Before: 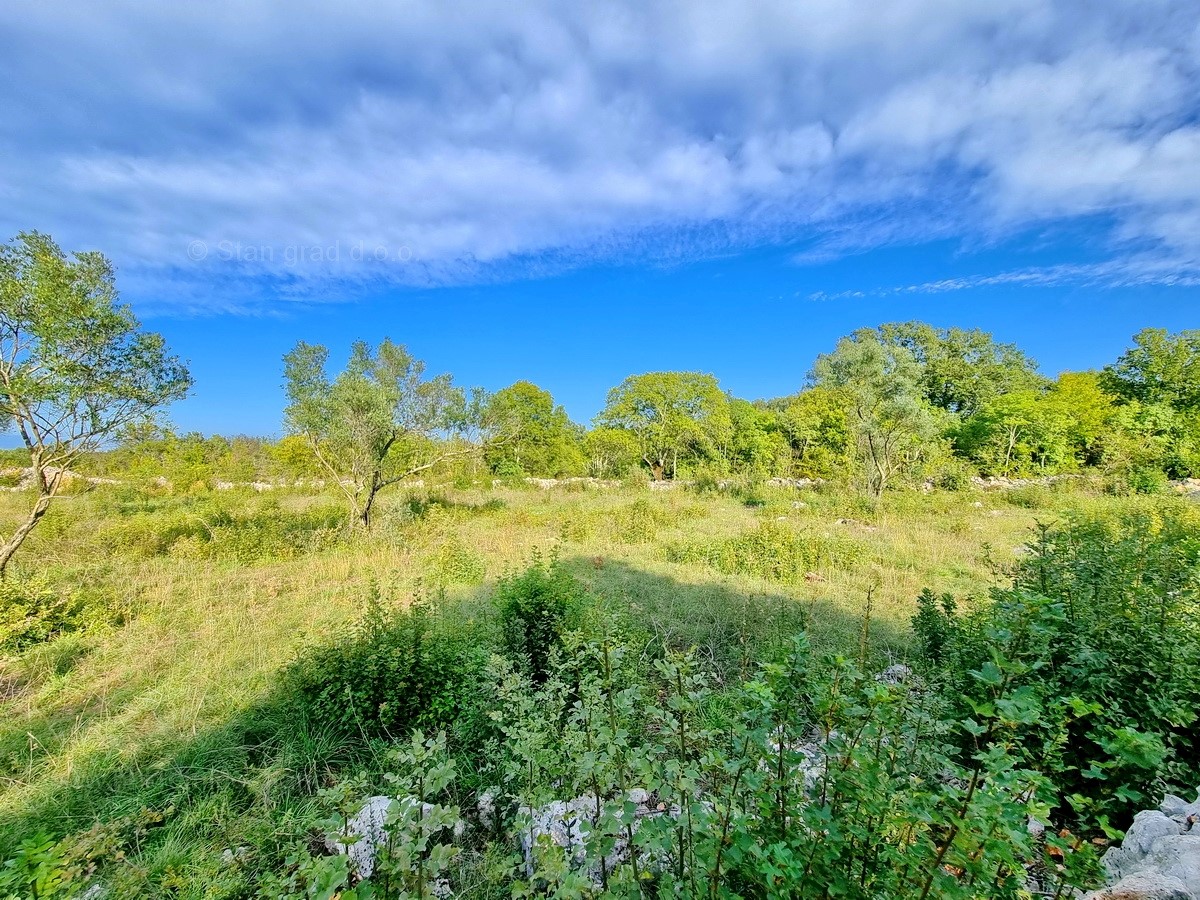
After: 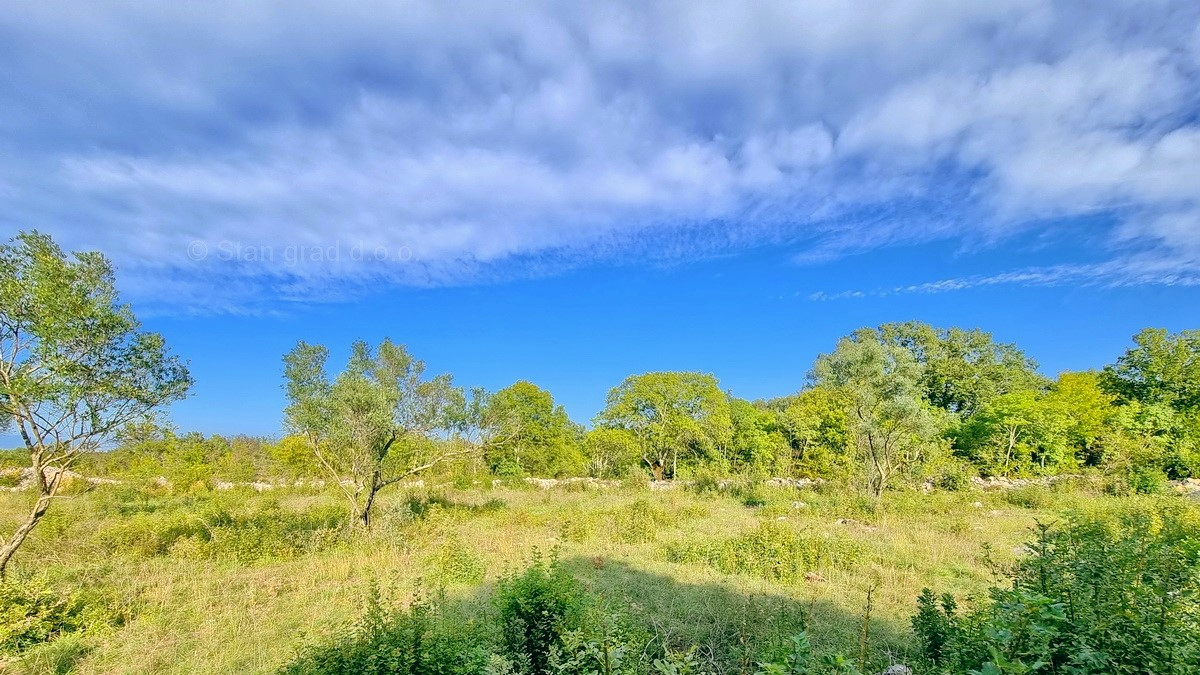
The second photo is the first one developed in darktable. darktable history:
color balance: lift [1, 0.998, 1.001, 1.002], gamma [1, 1.02, 1, 0.98], gain [1, 1.02, 1.003, 0.98]
crop: bottom 24.967%
